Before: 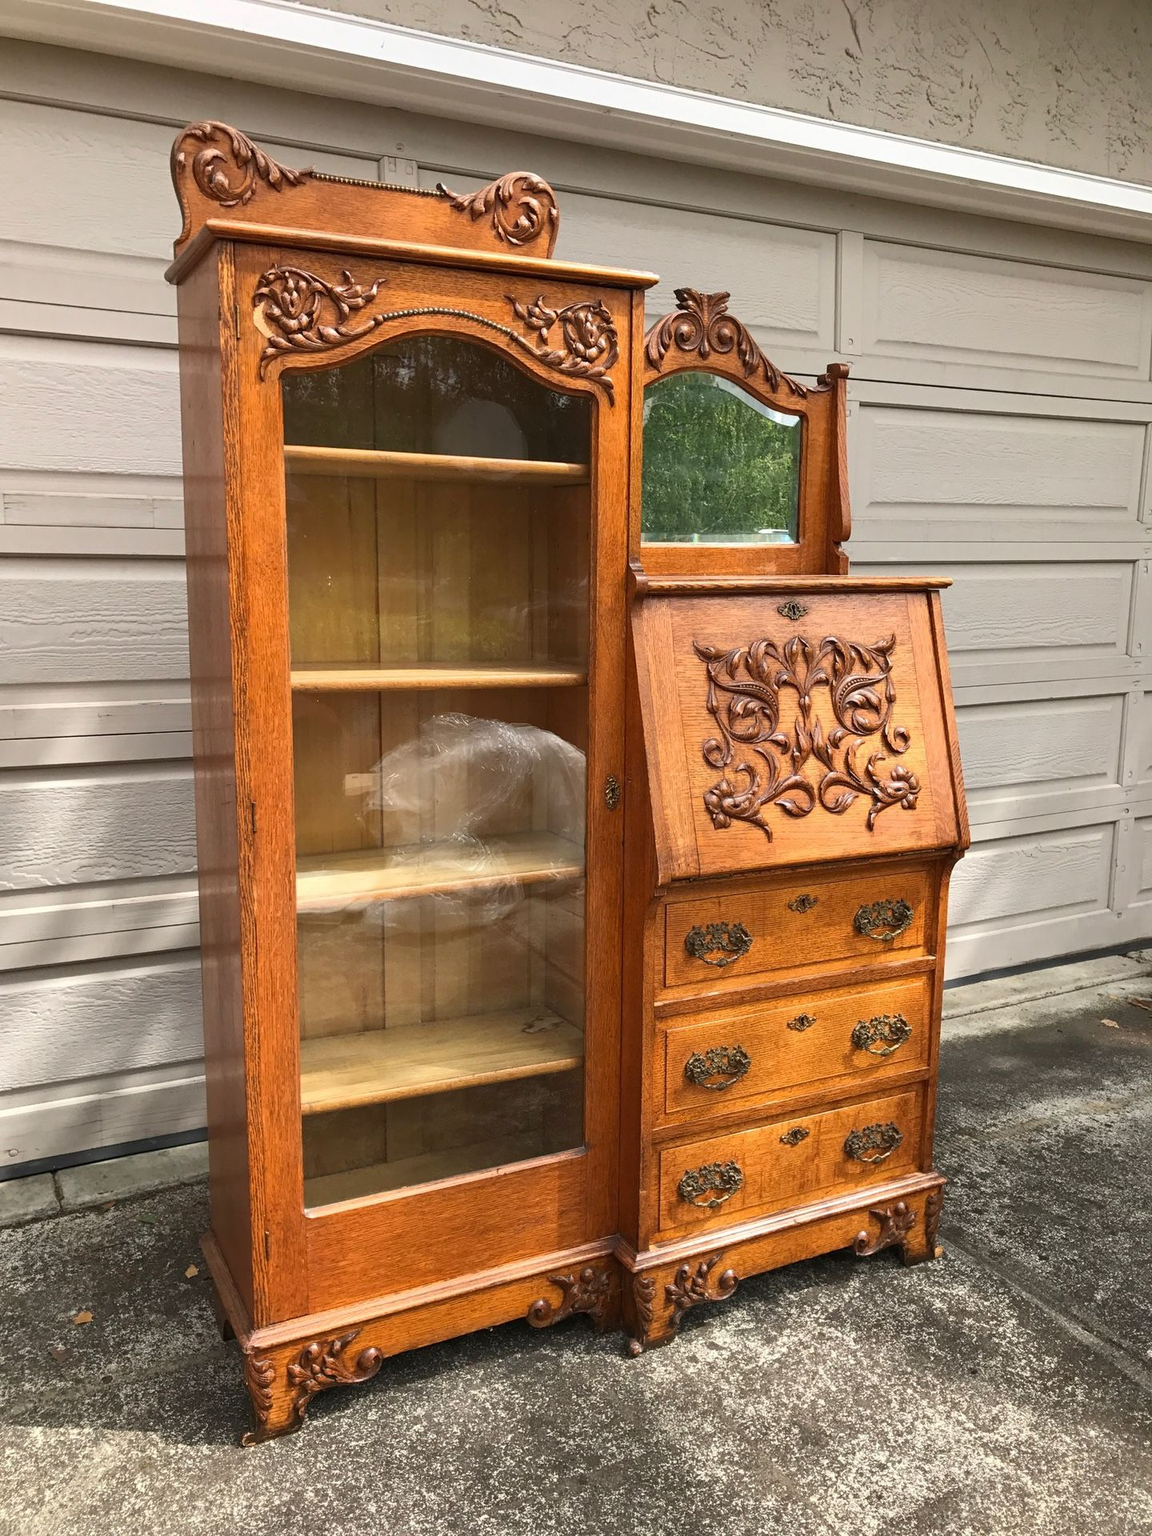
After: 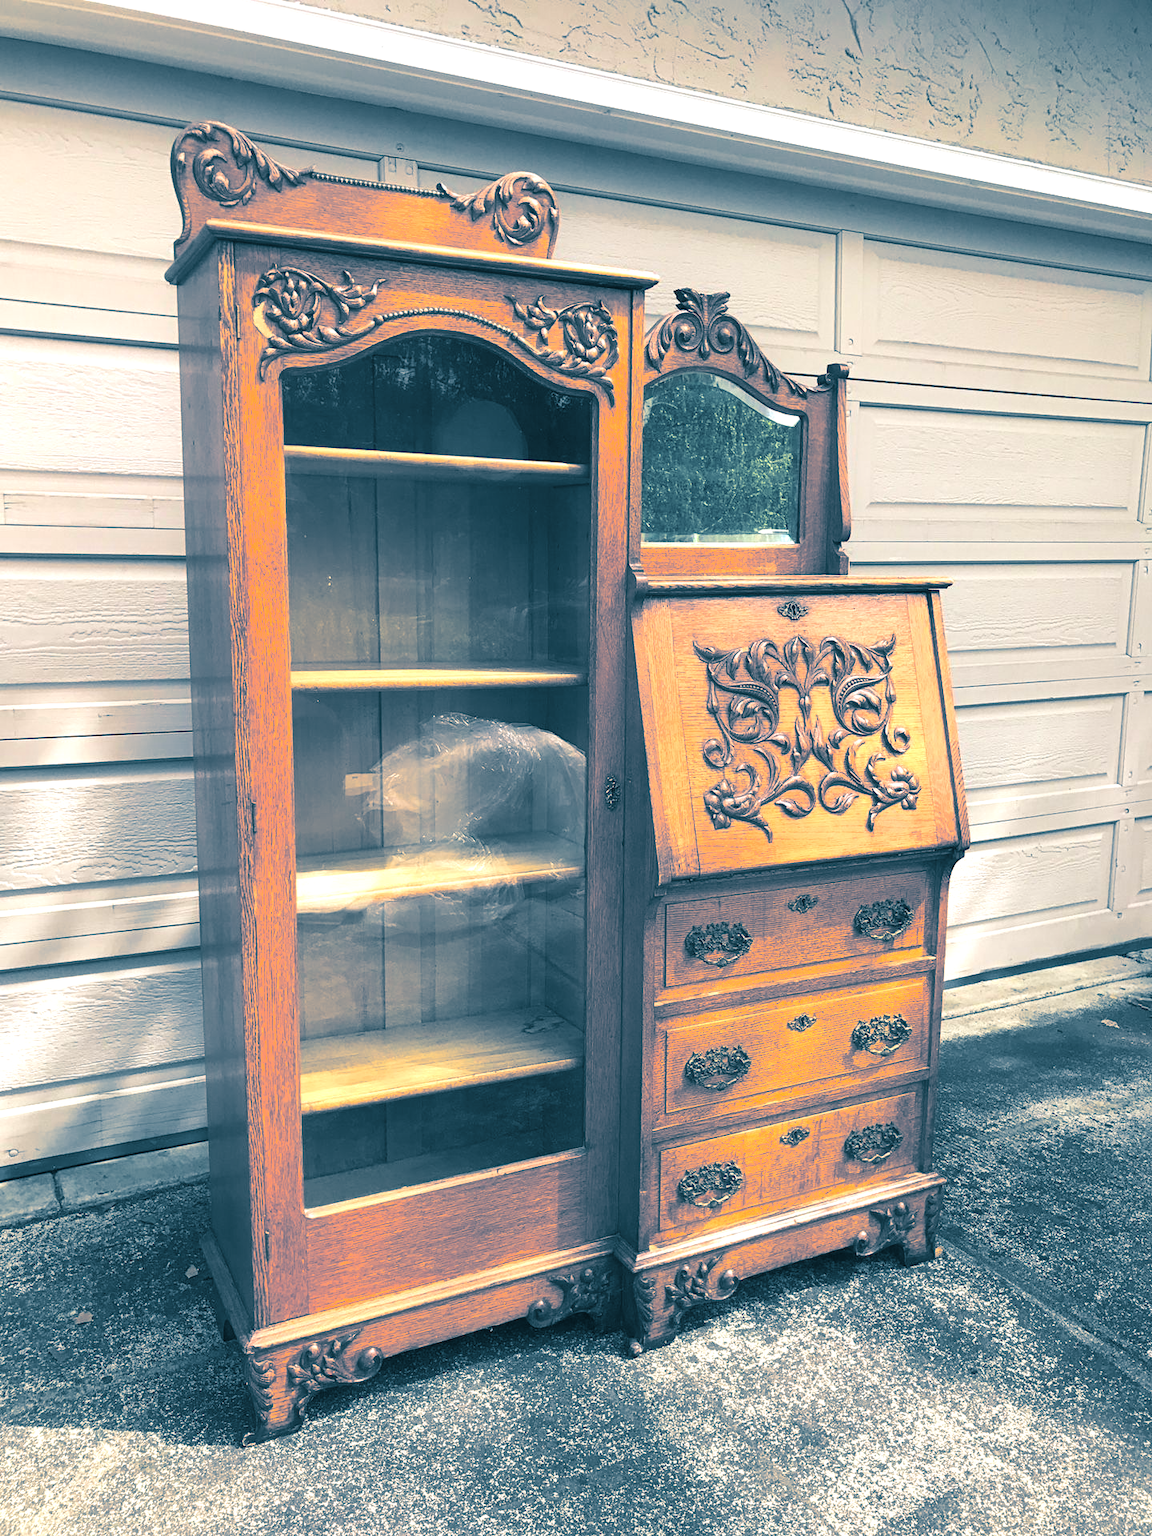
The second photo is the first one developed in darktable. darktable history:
split-toning: shadows › hue 212.4°, balance -70
contrast equalizer: y [[0.5, 0.496, 0.435, 0.435, 0.496, 0.5], [0.5 ×6], [0.5 ×6], [0 ×6], [0 ×6]]
exposure: black level correction 0, exposure 0.7 EV, compensate exposure bias true, compensate highlight preservation false
